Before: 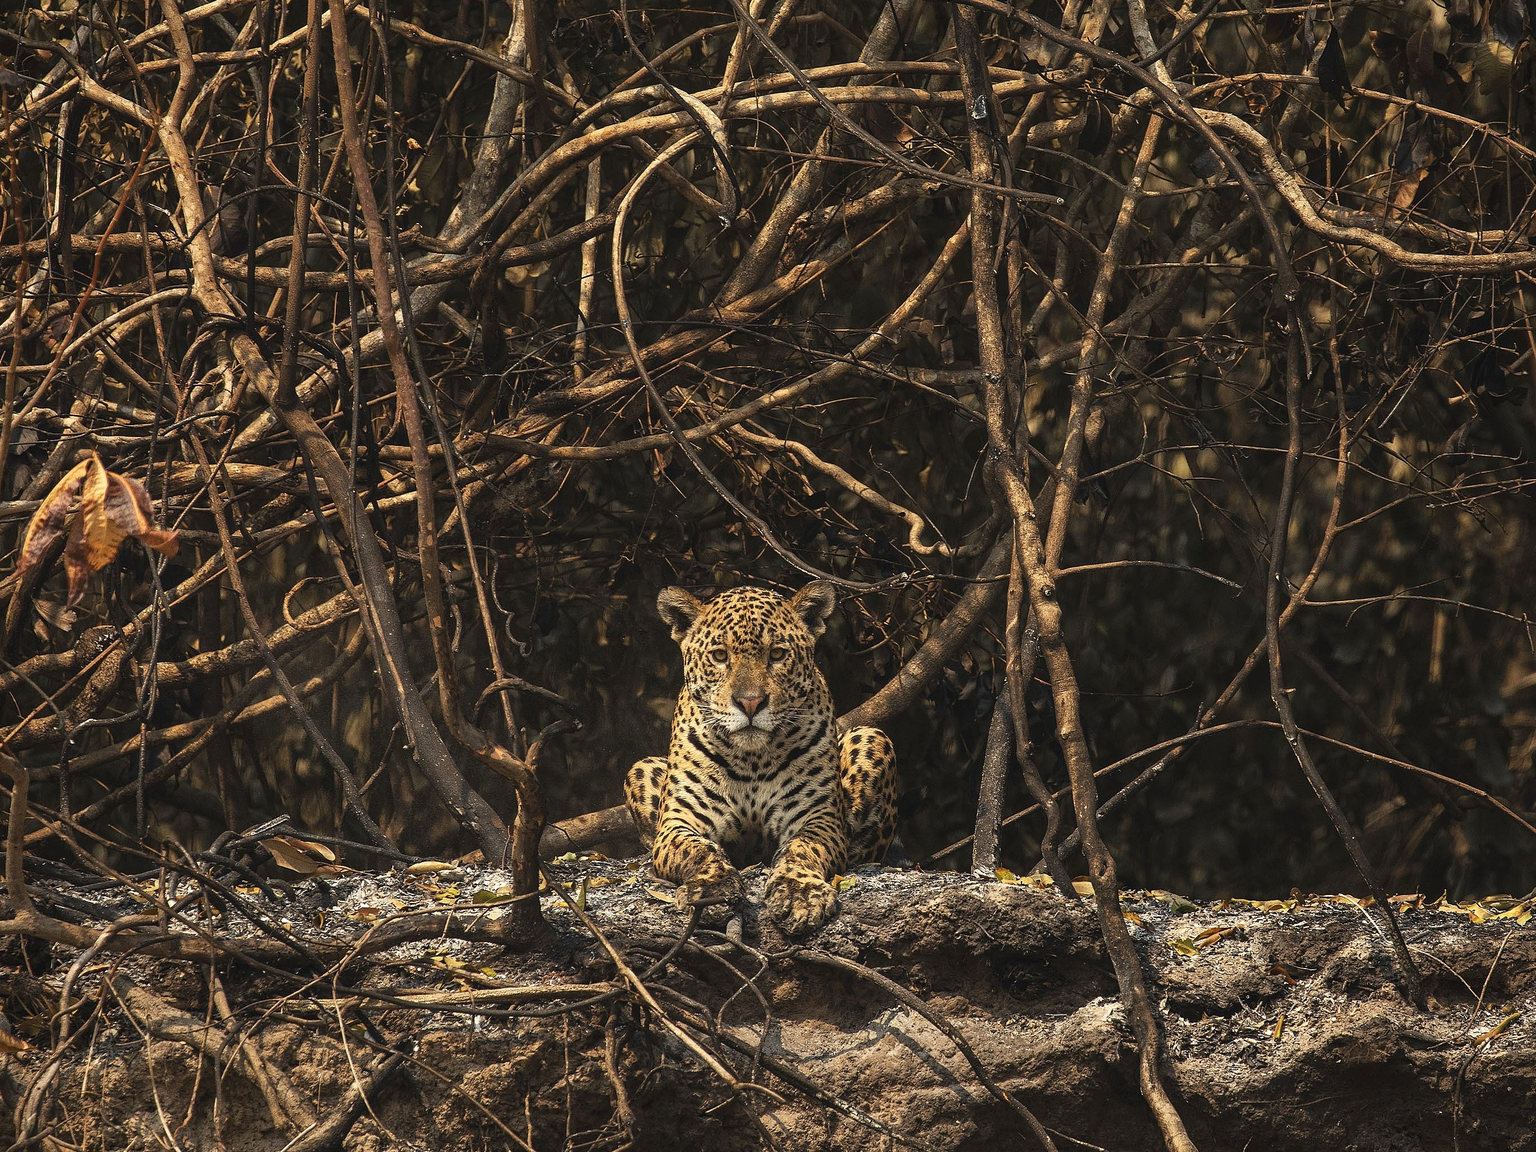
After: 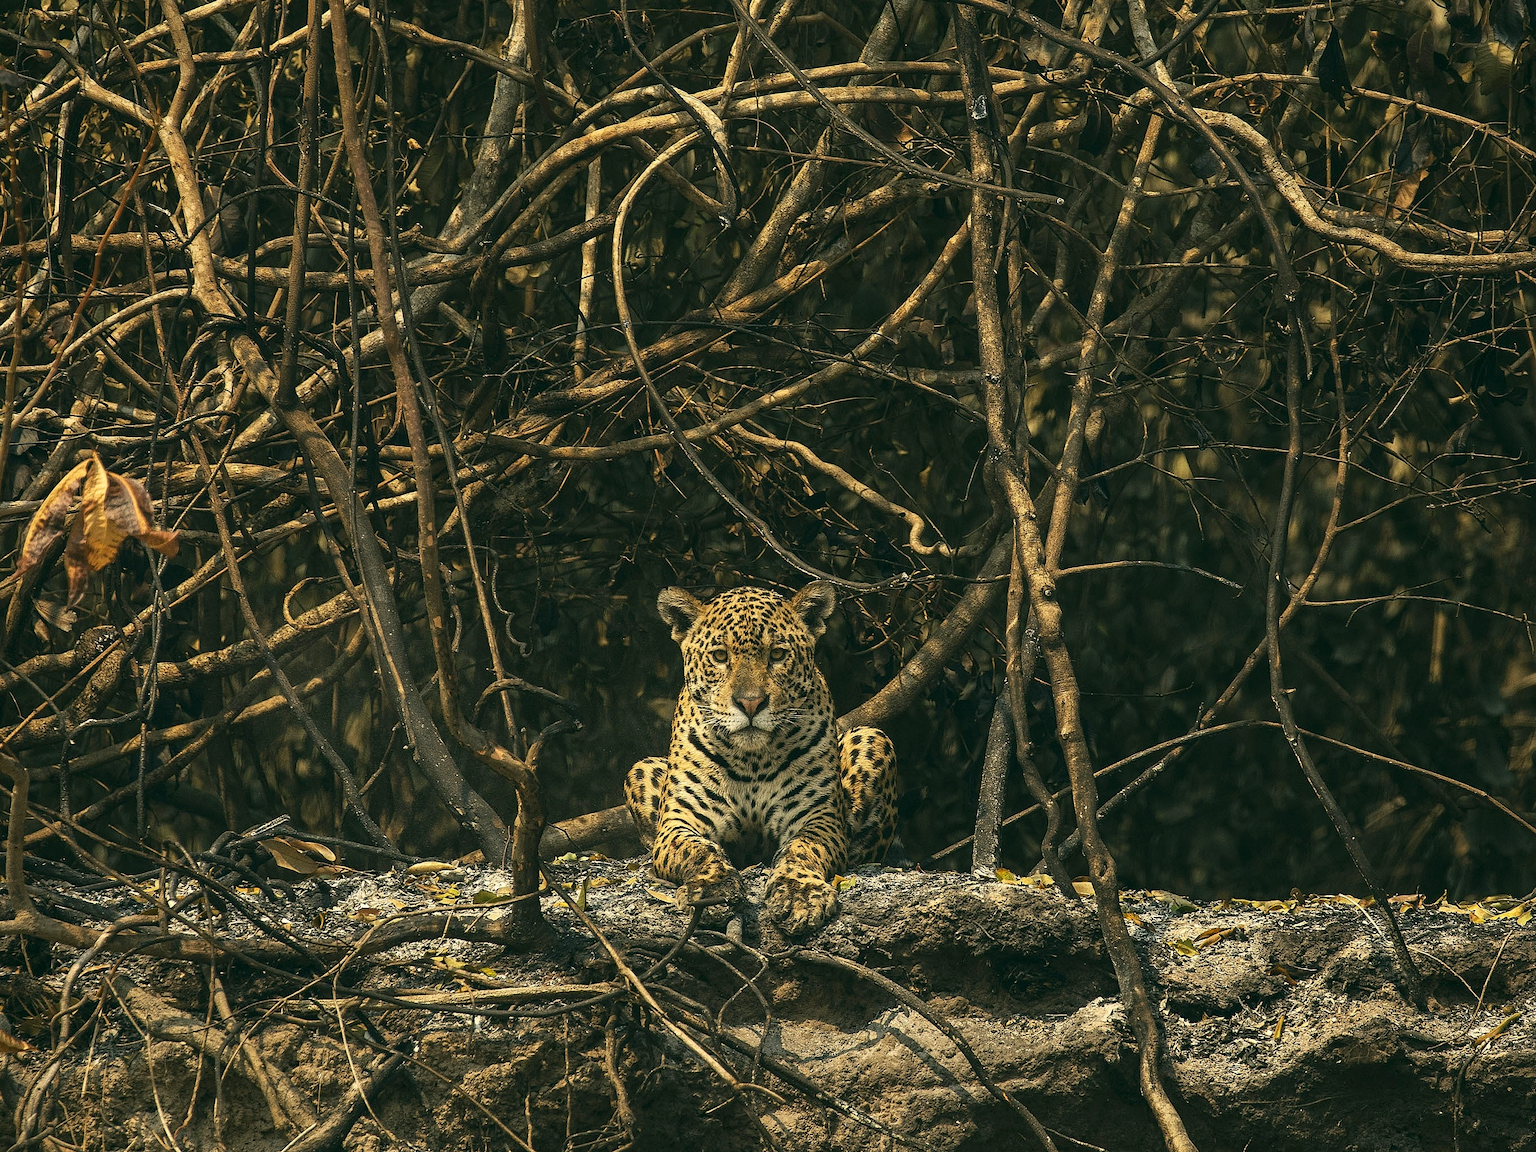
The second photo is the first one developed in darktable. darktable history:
color correction: highlights a* -0.406, highlights b* 9.33, shadows a* -9.48, shadows b* 0.789
